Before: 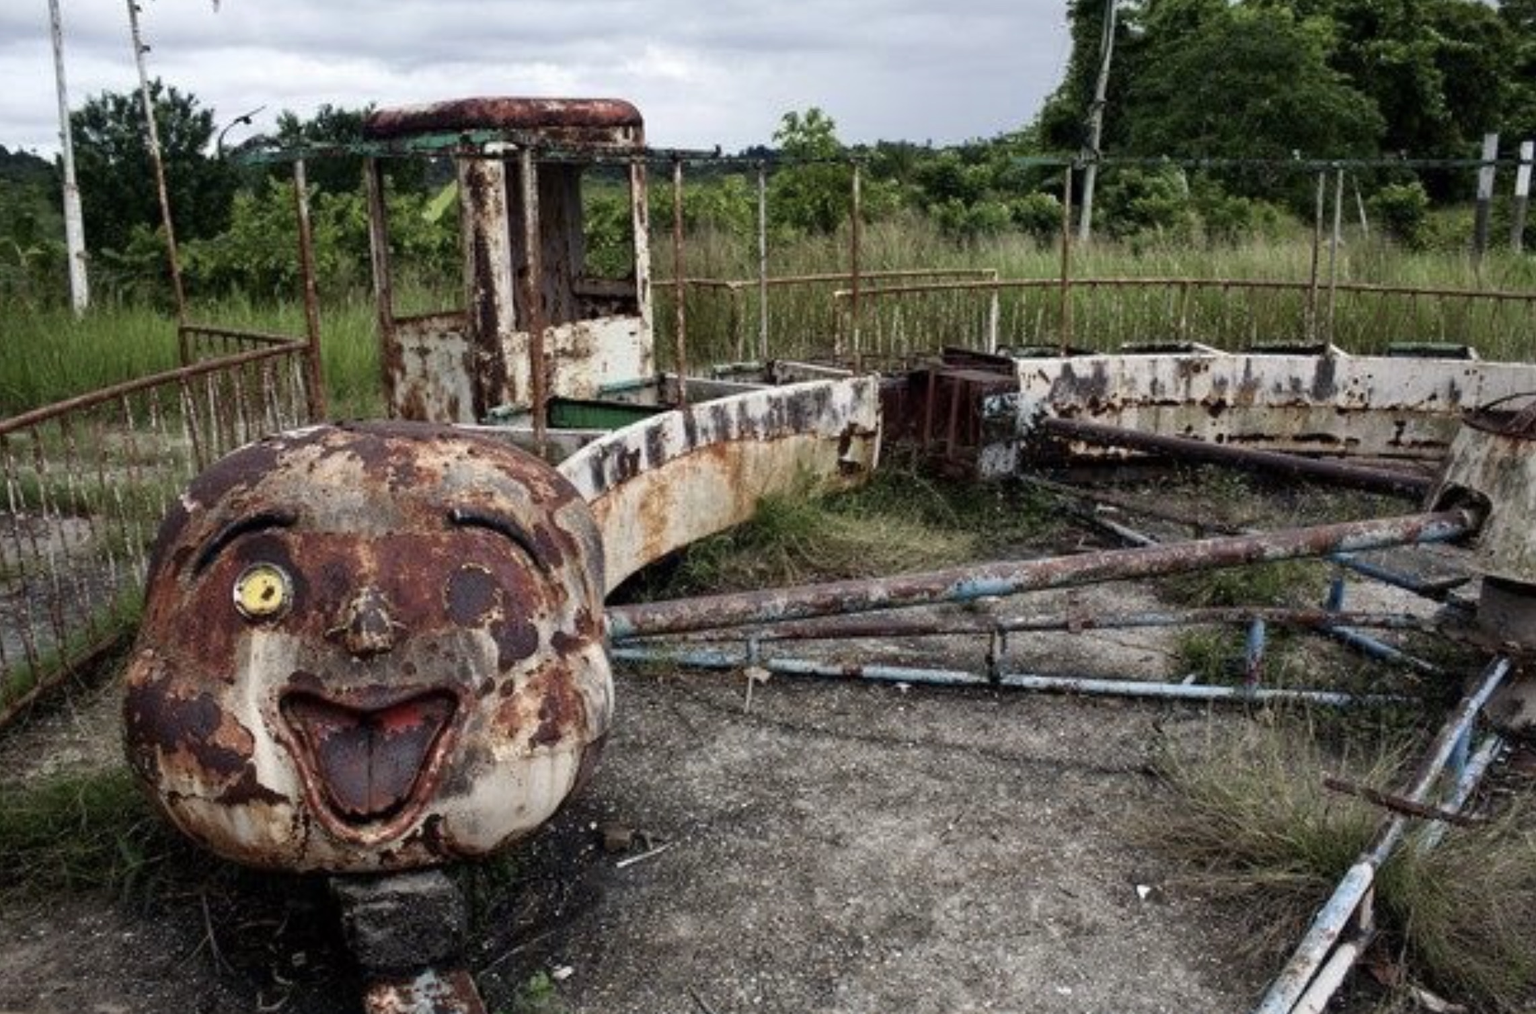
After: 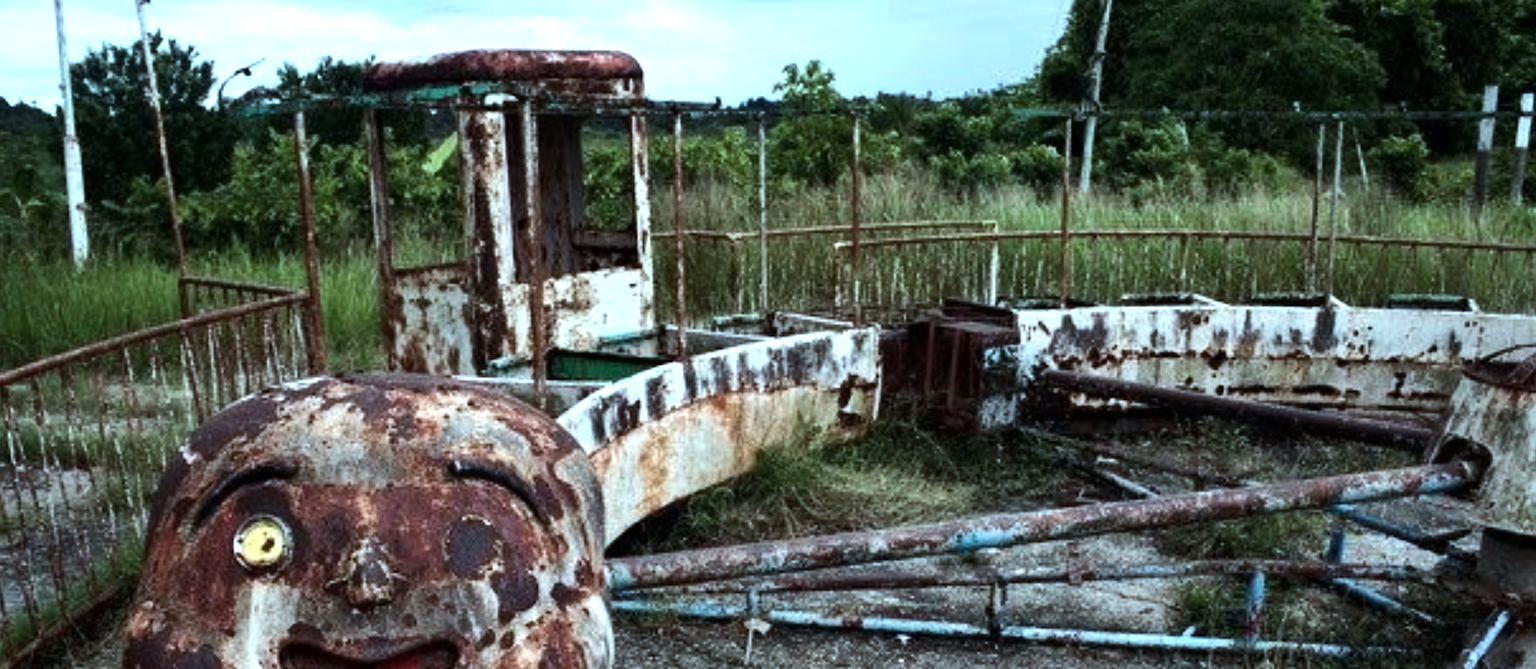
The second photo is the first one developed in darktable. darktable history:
crop and rotate: top 4.84%, bottom 29.078%
exposure: exposure -0.015 EV, compensate highlight preservation false
tone equalizer: -8 EV -0.781 EV, -7 EV -0.677 EV, -6 EV -0.596 EV, -5 EV -0.421 EV, -3 EV 0.394 EV, -2 EV 0.6 EV, -1 EV 0.677 EV, +0 EV 0.772 EV, edges refinement/feathering 500, mask exposure compensation -1.57 EV, preserve details no
color correction: highlights a* -11.6, highlights b* -15.01
